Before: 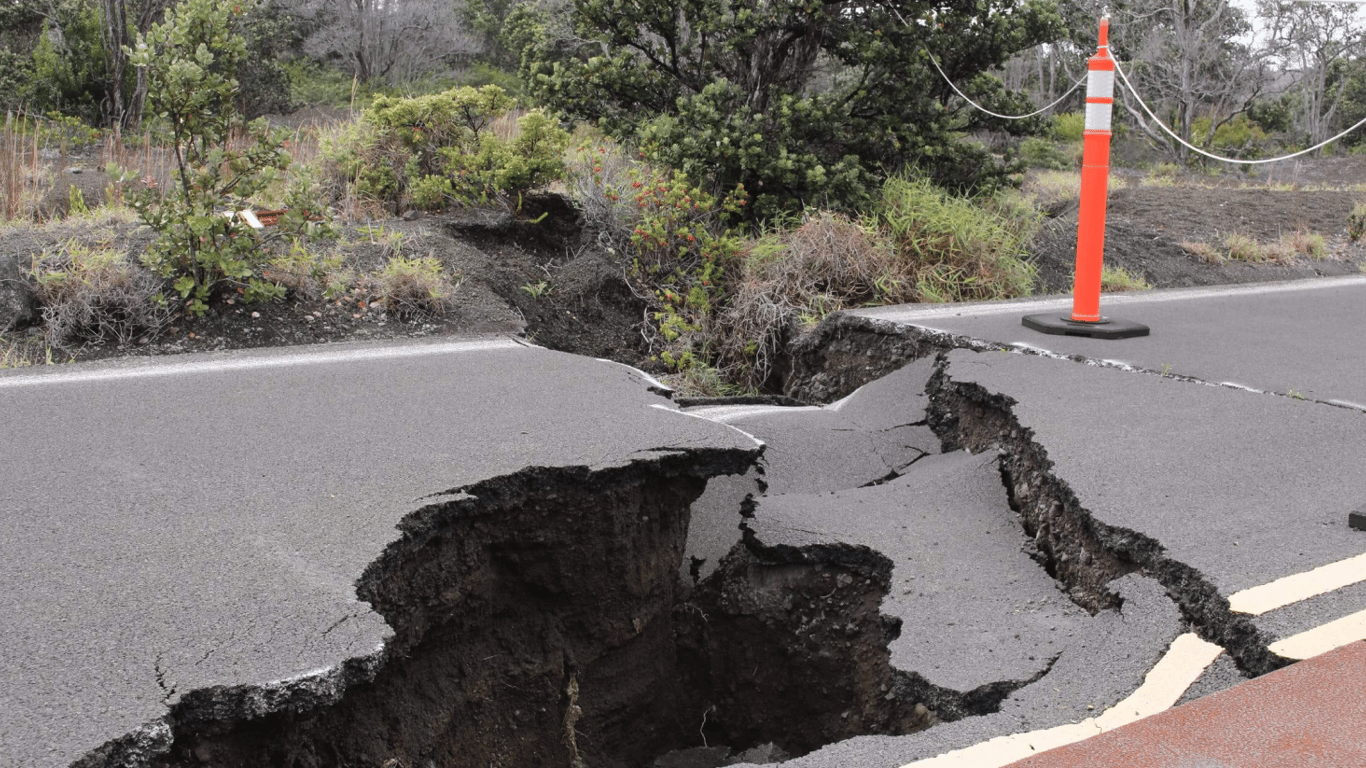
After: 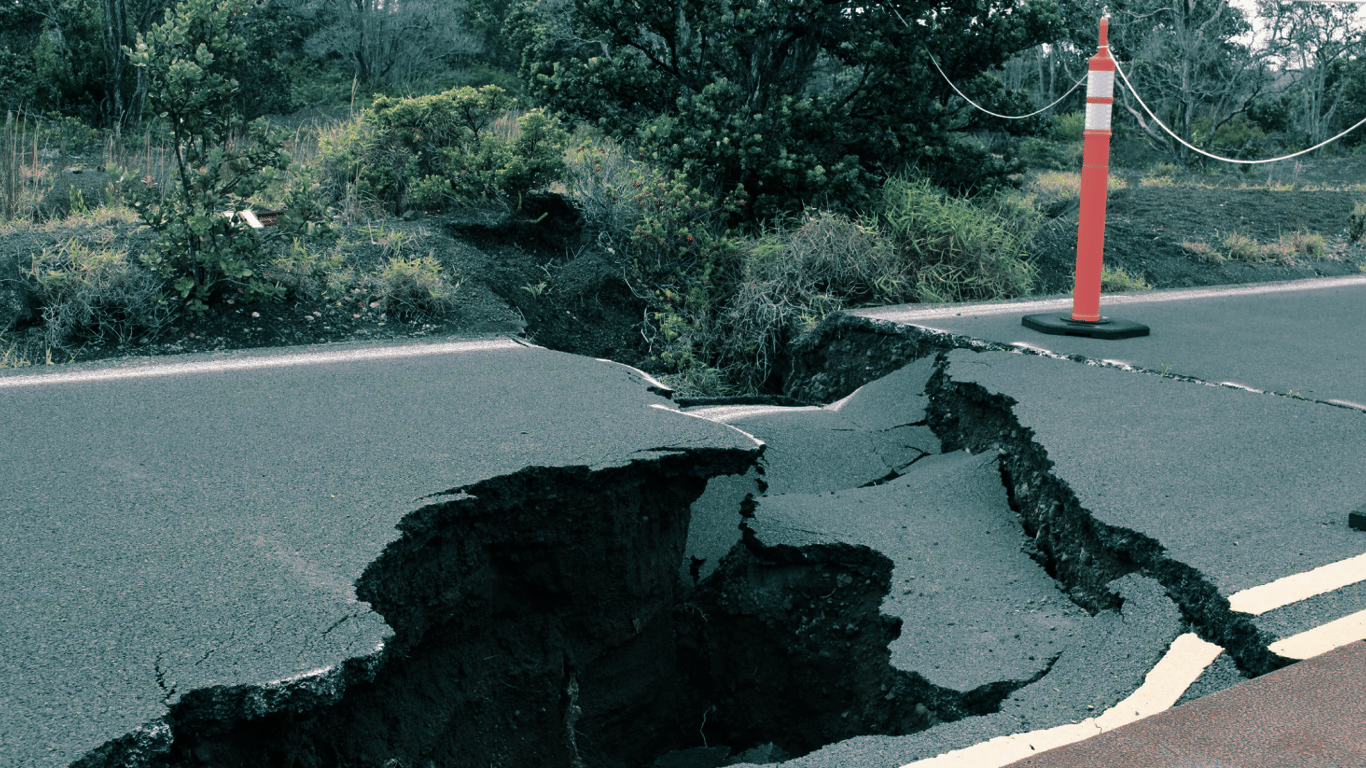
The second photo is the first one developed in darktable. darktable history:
contrast brightness saturation: contrast 0.1, brightness -0.26, saturation 0.14
split-toning: shadows › hue 186.43°, highlights › hue 49.29°, compress 30.29%
